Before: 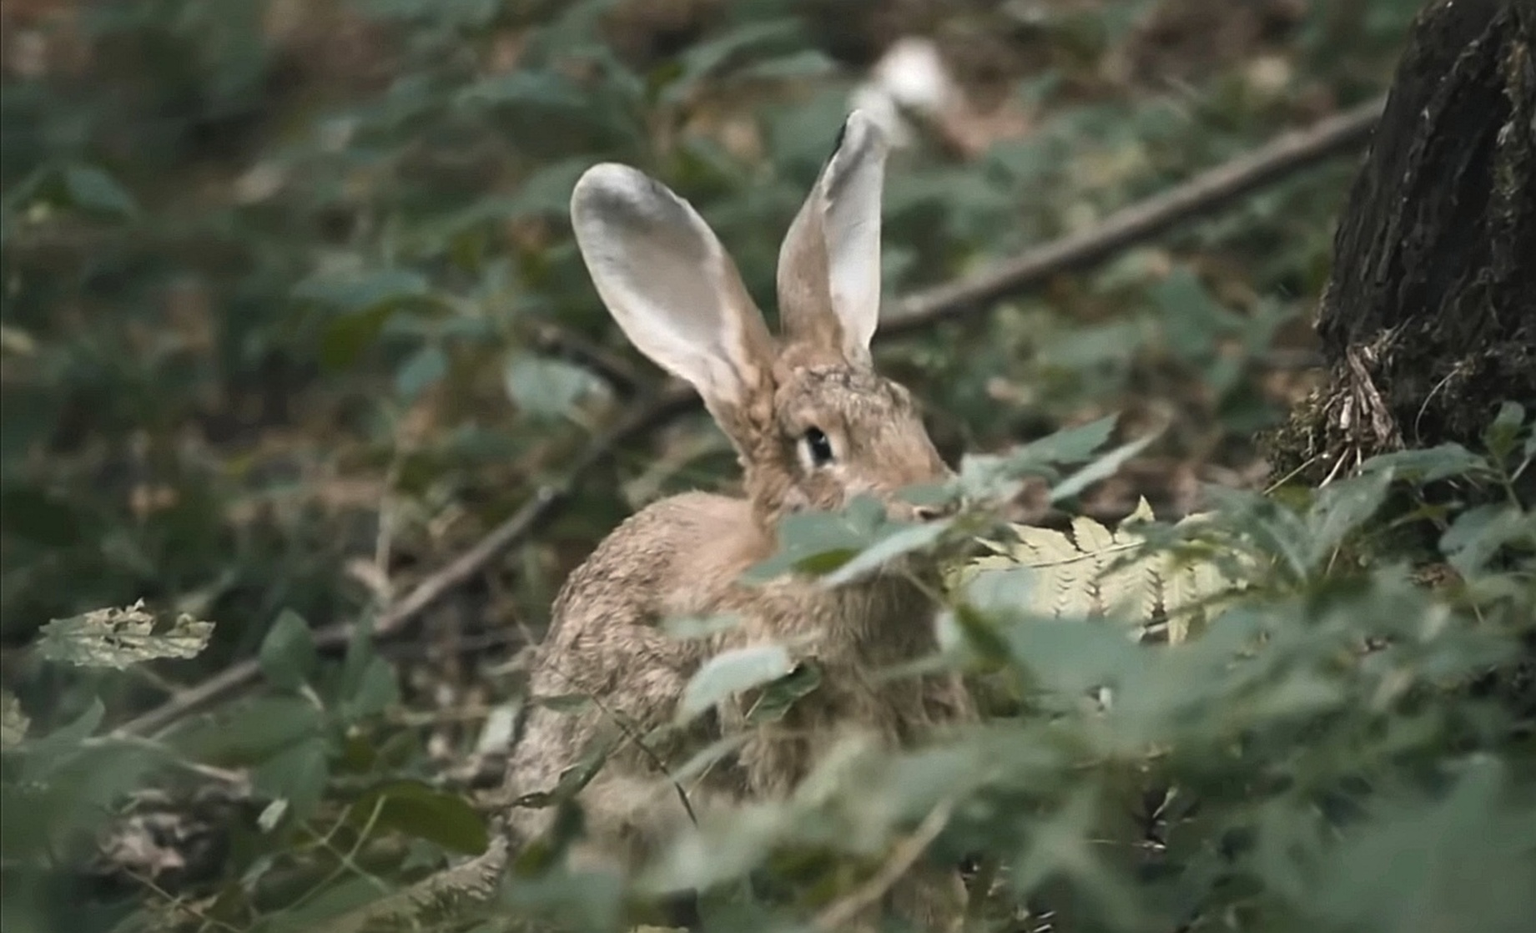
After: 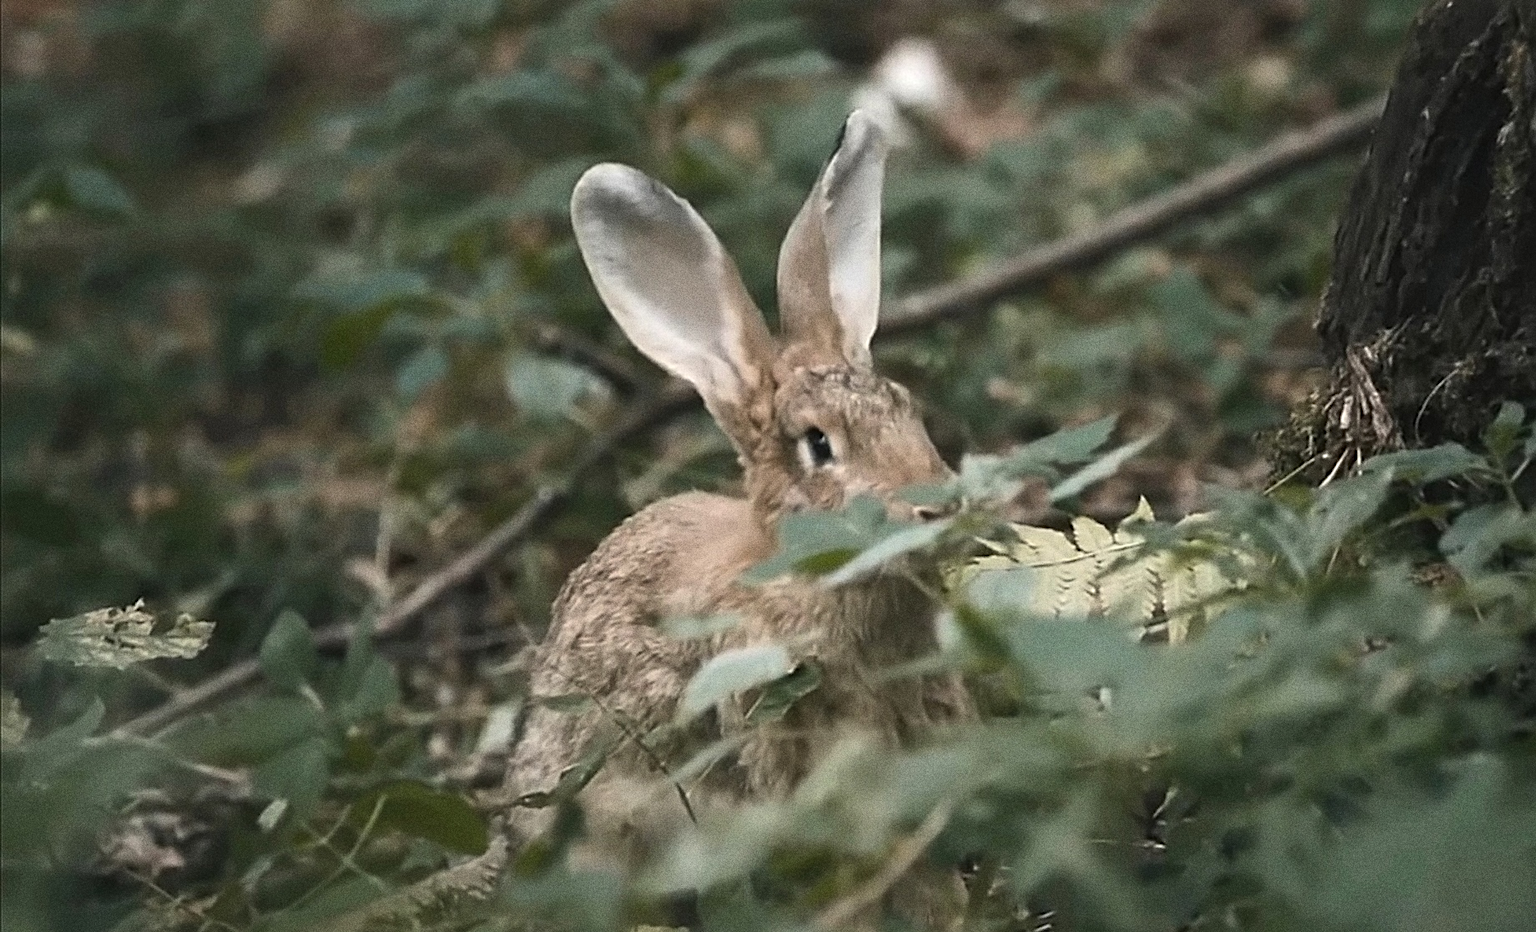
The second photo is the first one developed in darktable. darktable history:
grain: coarseness 0.09 ISO, strength 40%
sharpen: on, module defaults
